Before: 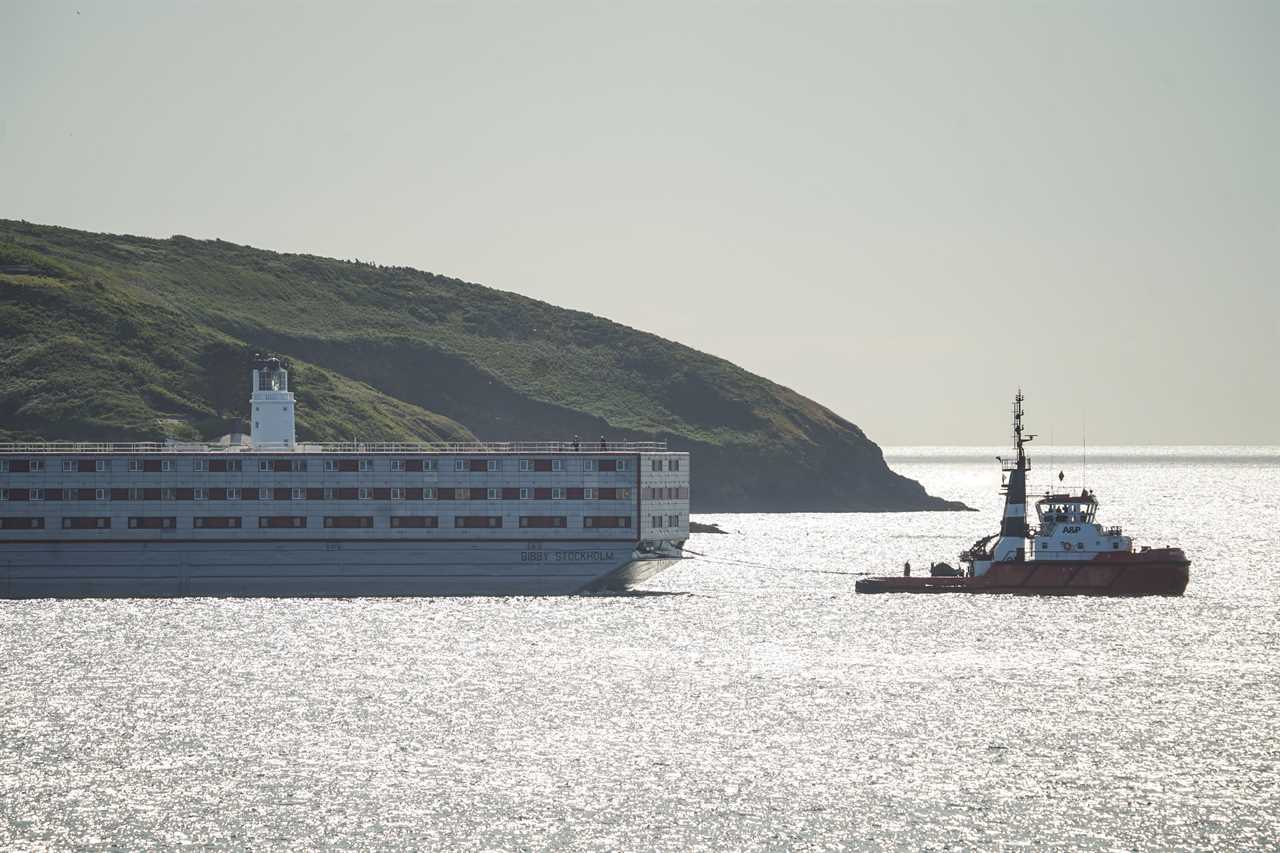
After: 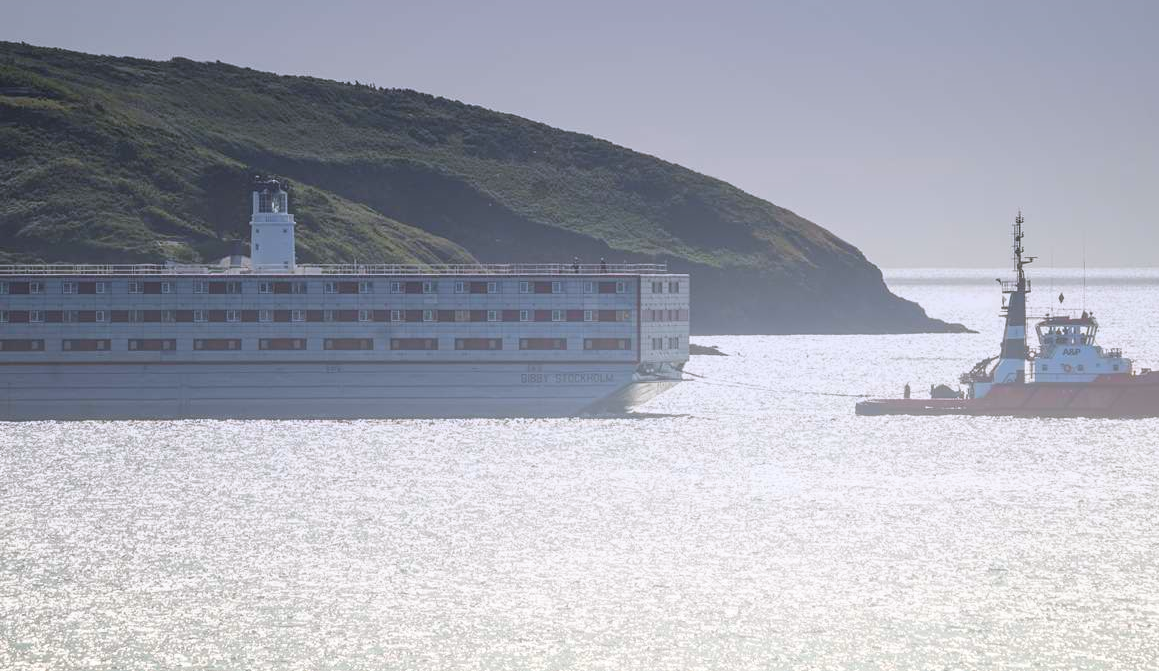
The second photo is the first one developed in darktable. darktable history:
shadows and highlights: shadows 32, highlights -32, soften with gaussian
bloom: size 38%, threshold 95%, strength 30%
crop: top 20.916%, right 9.437%, bottom 0.316%
graduated density: hue 238.83°, saturation 50%
